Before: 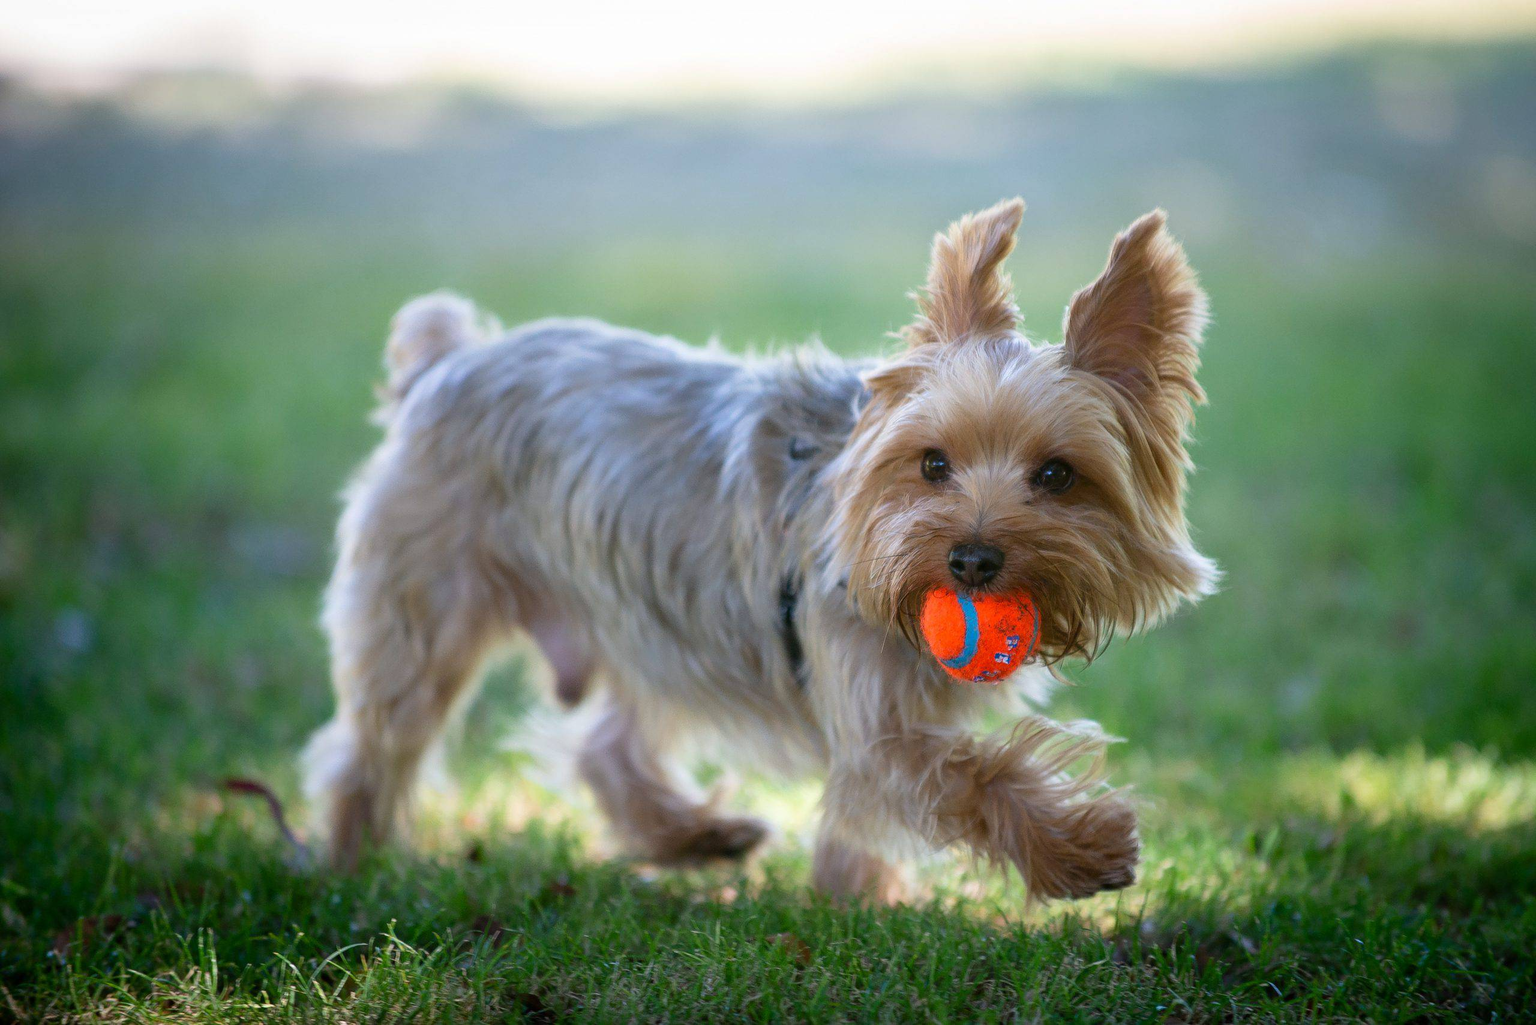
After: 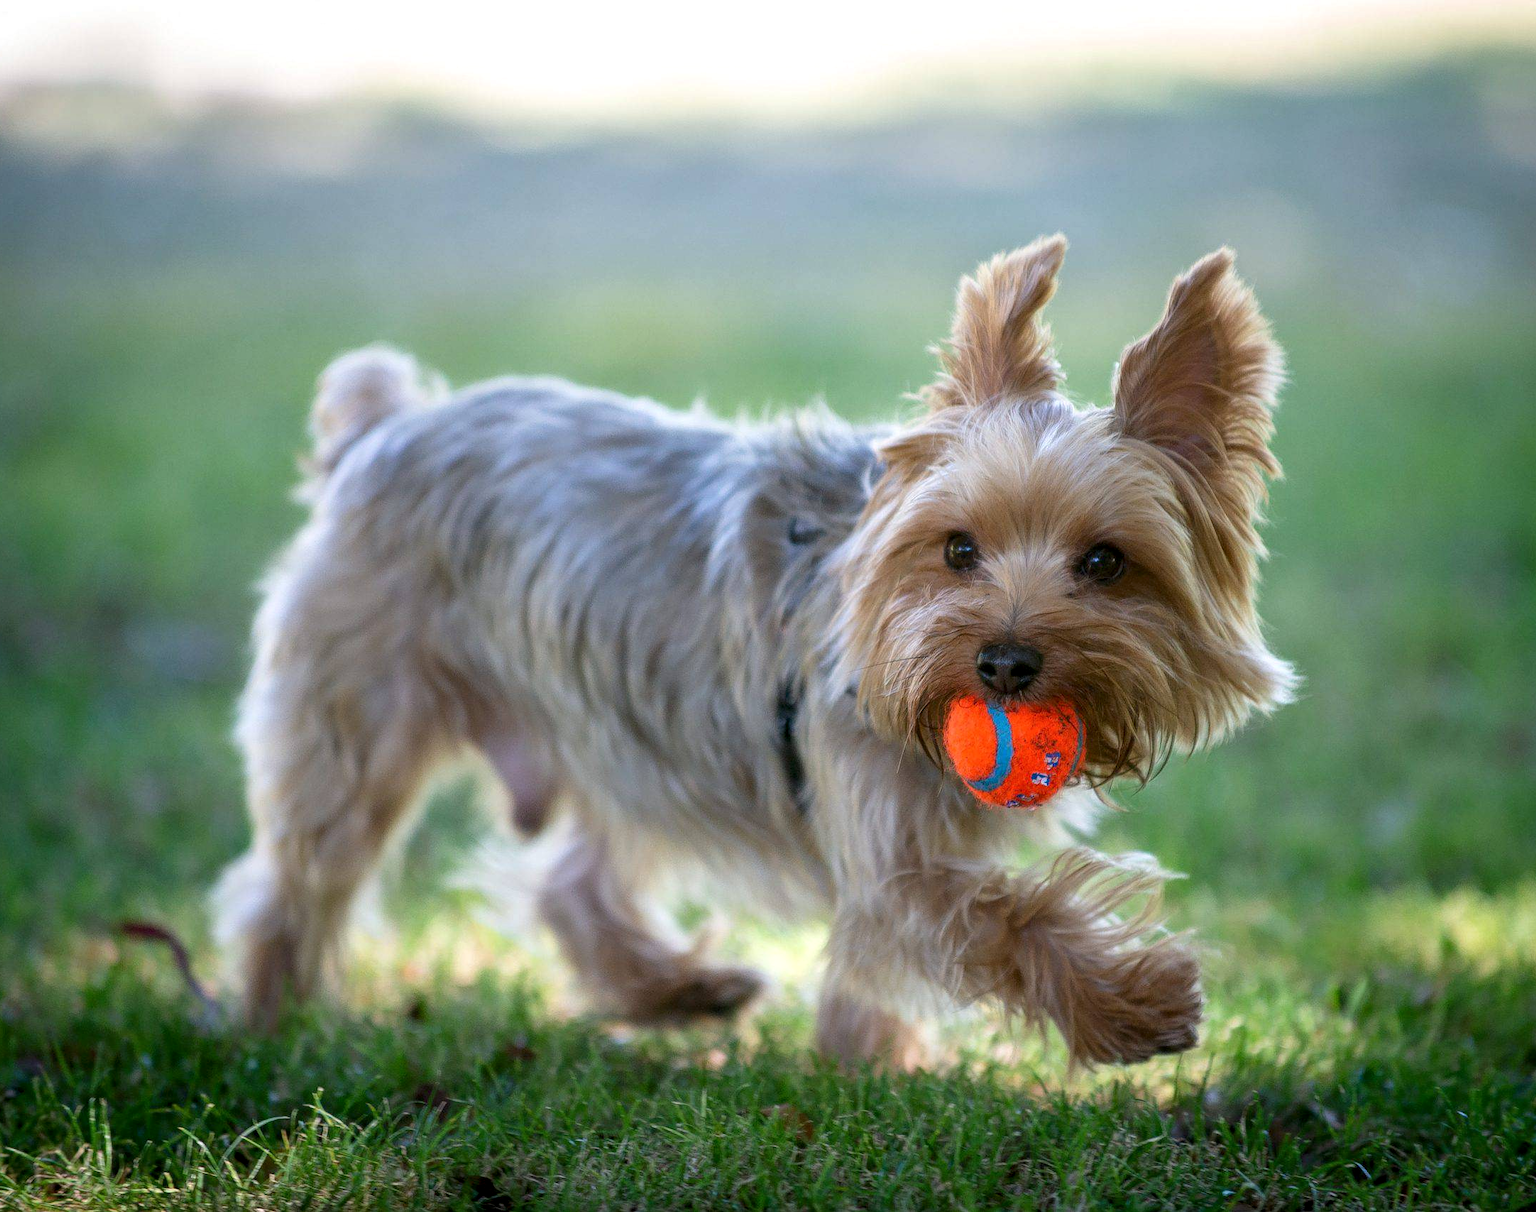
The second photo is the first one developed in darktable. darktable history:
crop: left 8.032%, right 7.433%
local contrast: on, module defaults
